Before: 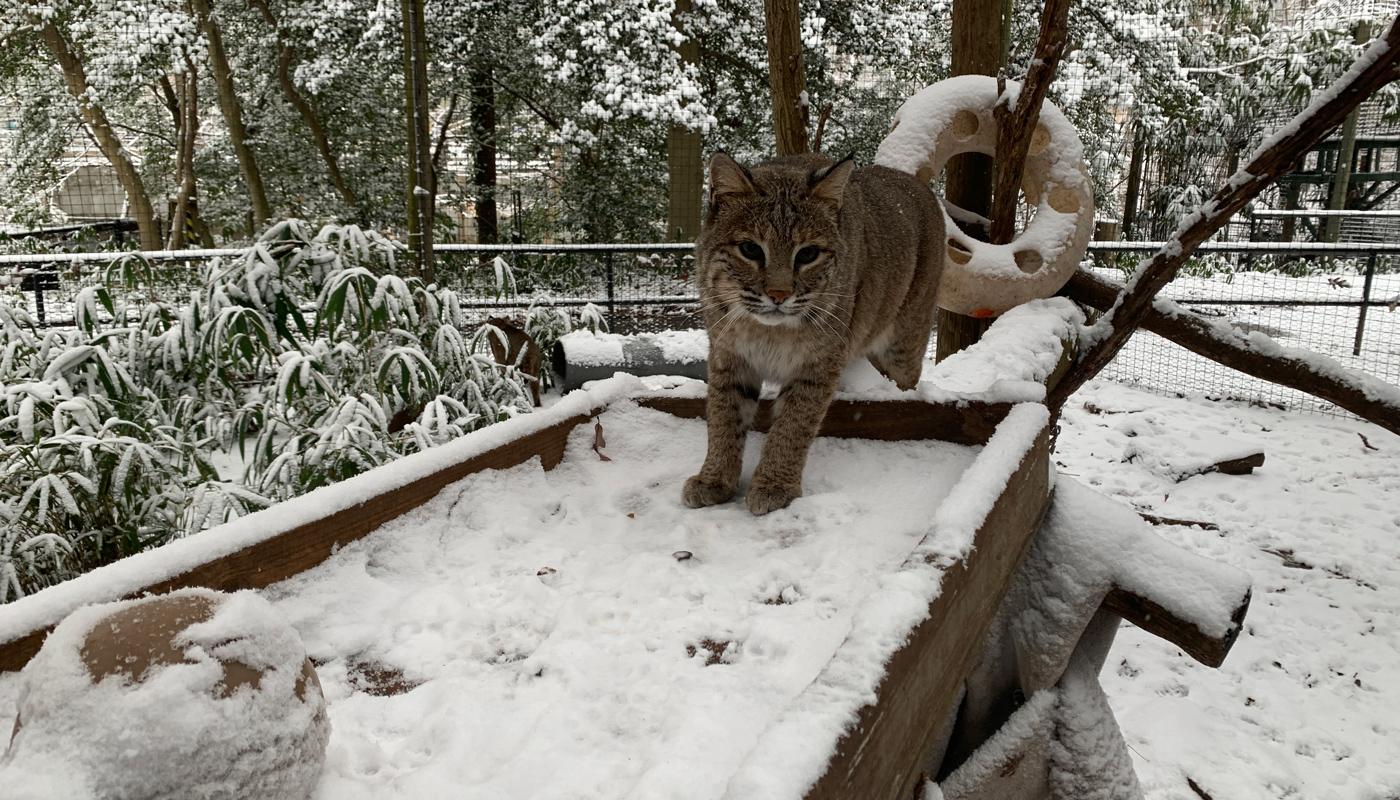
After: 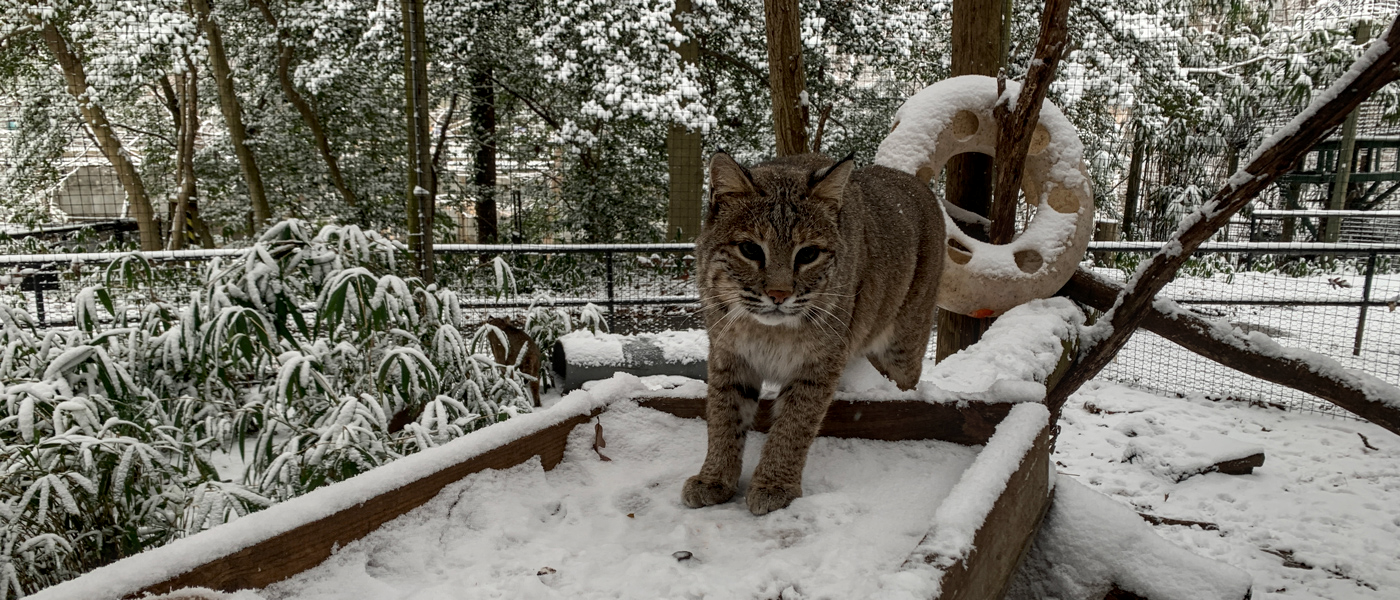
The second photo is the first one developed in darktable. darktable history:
crop: bottom 24.988%
local contrast: on, module defaults
graduated density: rotation -180°, offset 24.95
